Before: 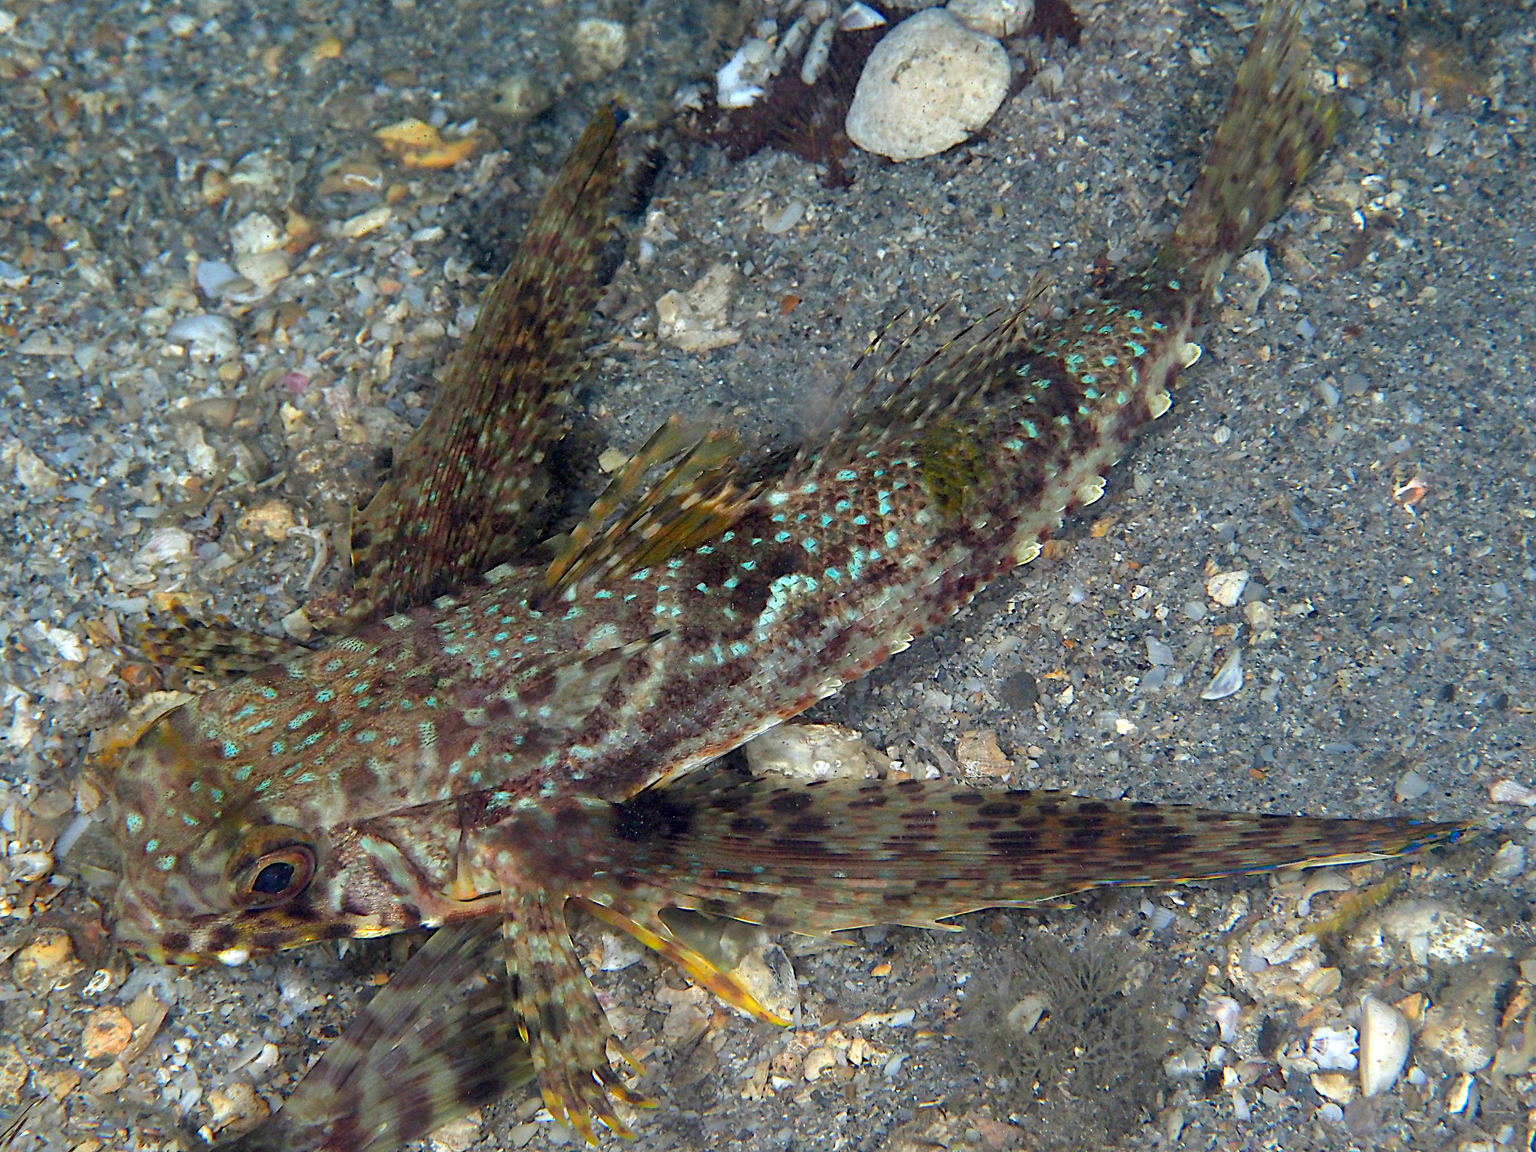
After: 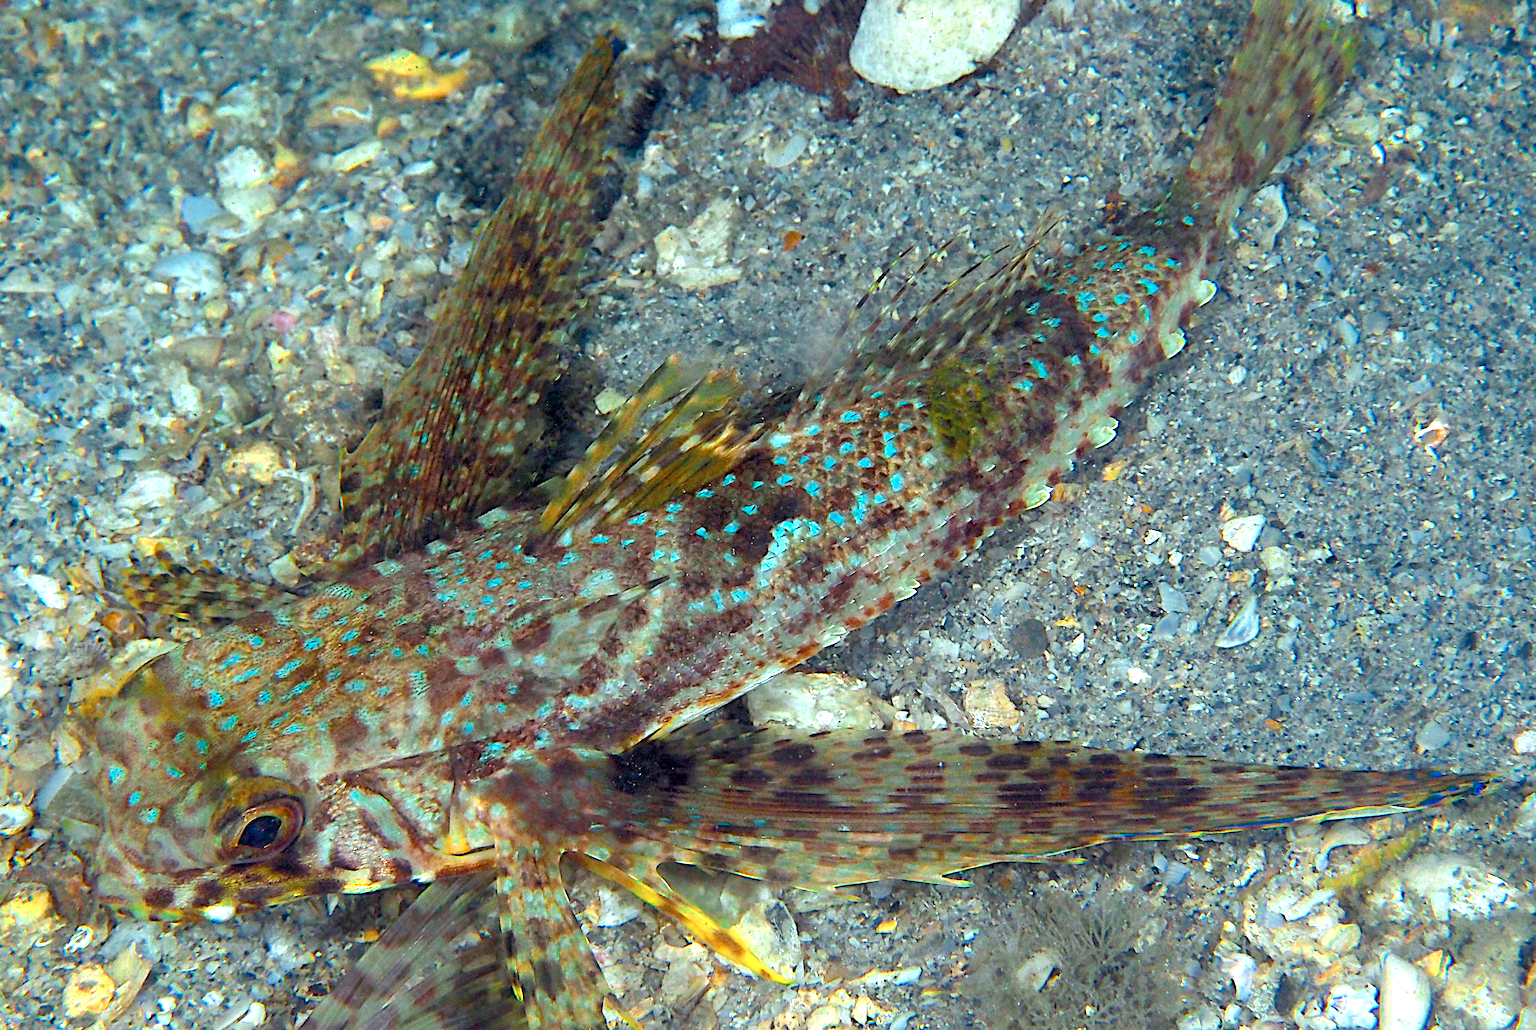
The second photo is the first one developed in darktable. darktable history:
crop: left 1.391%, top 6.185%, right 1.542%, bottom 7.005%
color zones: curves: ch0 [(0, 0.5) (0.125, 0.4) (0.25, 0.5) (0.375, 0.4) (0.5, 0.4) (0.625, 0.35) (0.75, 0.35) (0.875, 0.5)]; ch1 [(0, 0.35) (0.125, 0.45) (0.25, 0.35) (0.375, 0.35) (0.5, 0.35) (0.625, 0.35) (0.75, 0.45) (0.875, 0.35)]; ch2 [(0, 0.6) (0.125, 0.5) (0.25, 0.5) (0.375, 0.6) (0.5, 0.6) (0.625, 0.5) (0.75, 0.5) (0.875, 0.5)]
contrast brightness saturation: contrast 0.009, saturation -0.053
exposure: black level correction 0, exposure 0.696 EV, compensate highlight preservation false
color balance rgb: power › hue 314.55°, highlights gain › luminance 20.135%, highlights gain › chroma 2.695%, highlights gain › hue 172.66°, linear chroma grading › global chroma 14.844%, perceptual saturation grading › global saturation 37.288%, perceptual saturation grading › shadows 35.573%, global vibrance 9.968%
